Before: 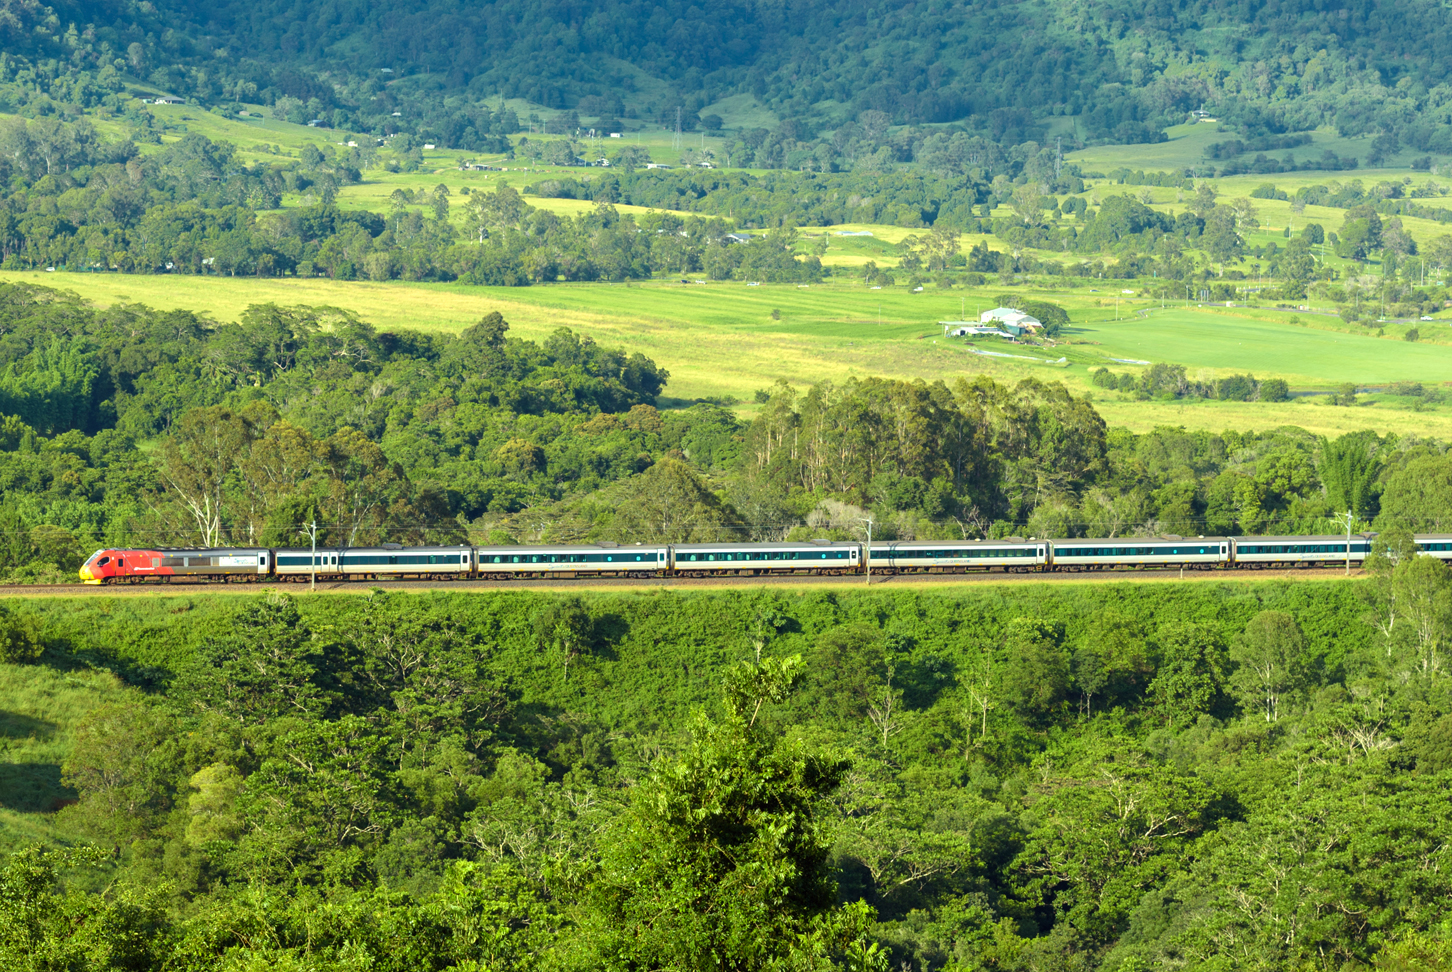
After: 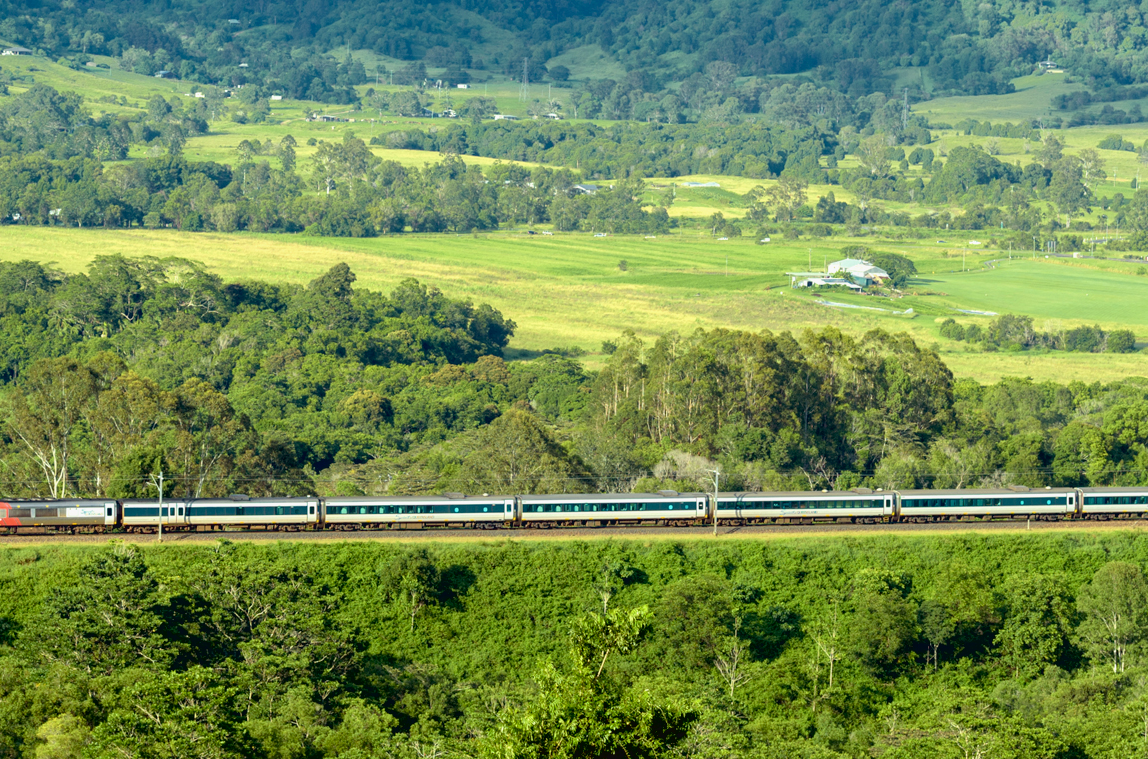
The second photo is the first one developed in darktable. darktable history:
crop and rotate: left 10.588%, top 5.066%, right 10.306%, bottom 16.753%
exposure: black level correction 0.016, exposure -0.007 EV, compensate exposure bias true, compensate highlight preservation false
local contrast: highlights 107%, shadows 103%, detail 119%, midtone range 0.2
contrast brightness saturation: contrast -0.094, saturation -0.1
